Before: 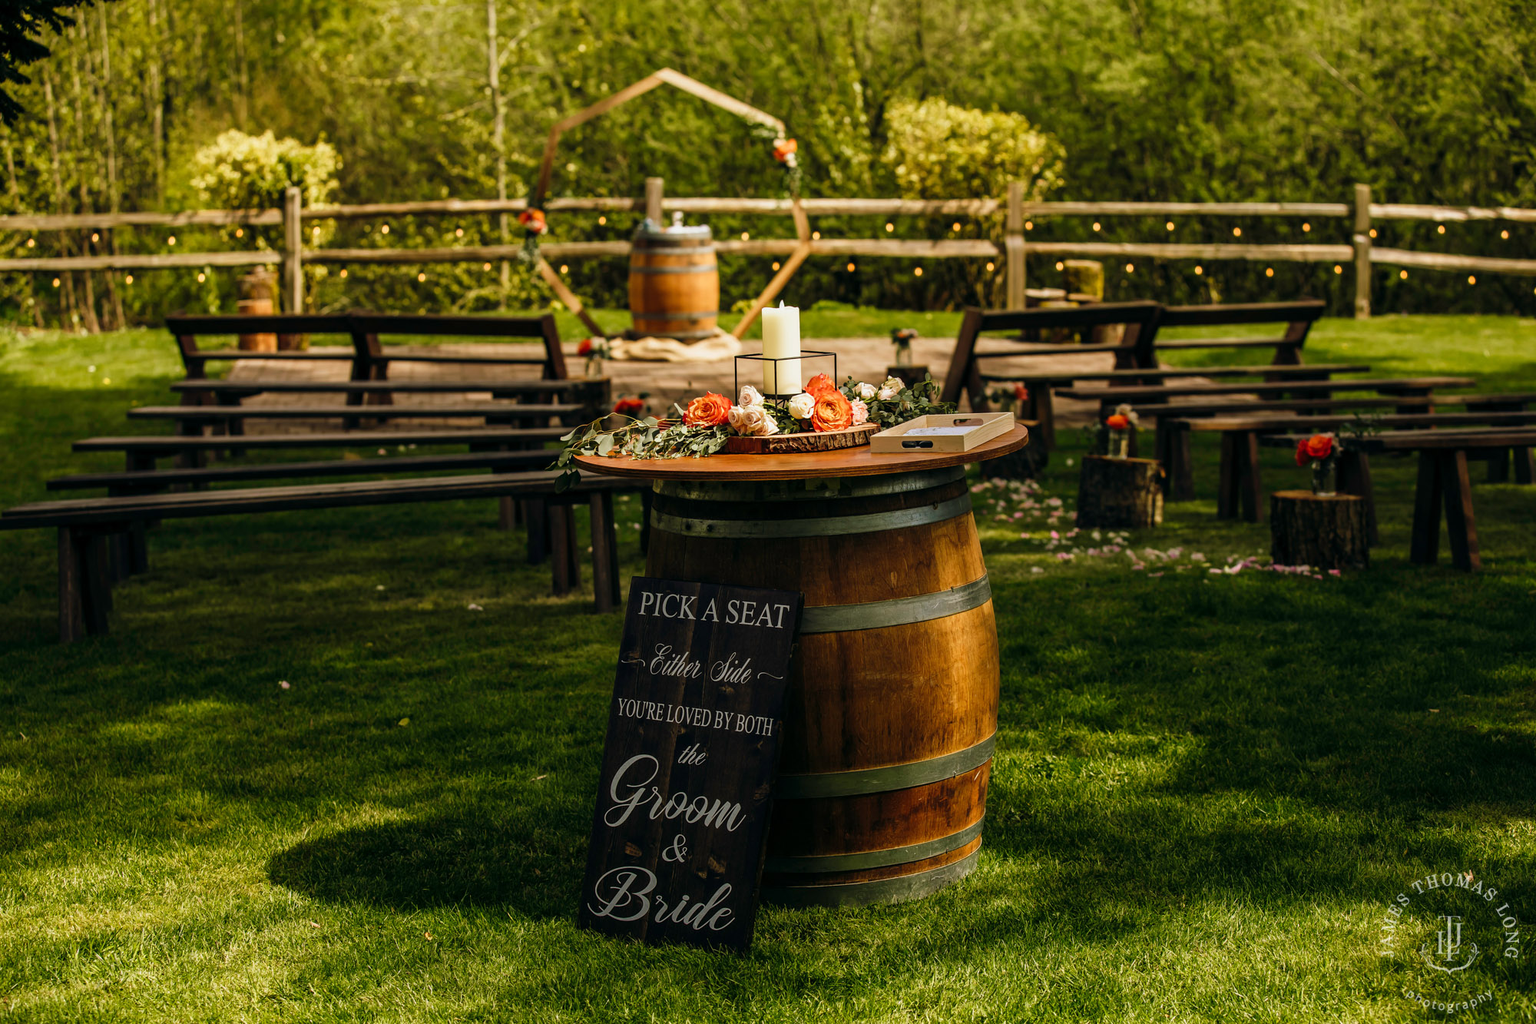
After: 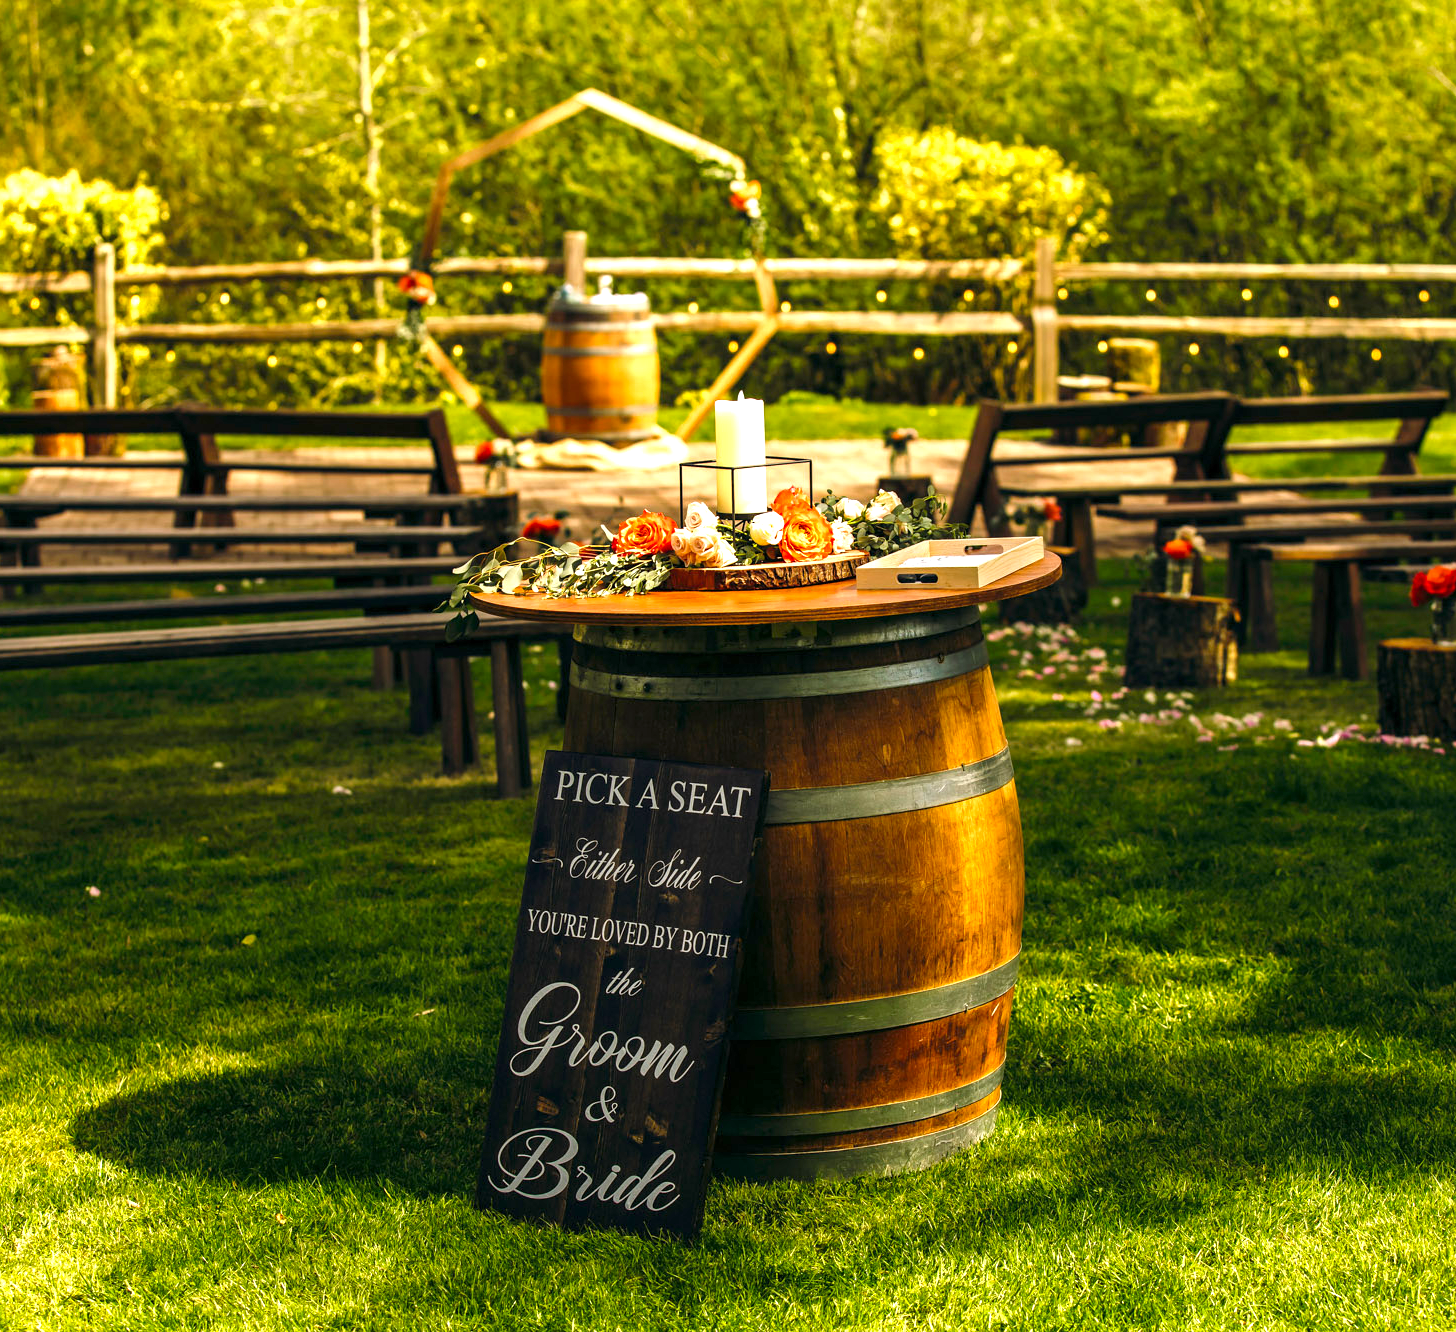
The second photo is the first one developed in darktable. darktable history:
exposure: exposure 1.137 EV, compensate exposure bias true, compensate highlight preservation false
color balance rgb: perceptual saturation grading › global saturation 24.973%, global vibrance -24.894%
crop: left 13.879%, top 0%, right 13.241%
